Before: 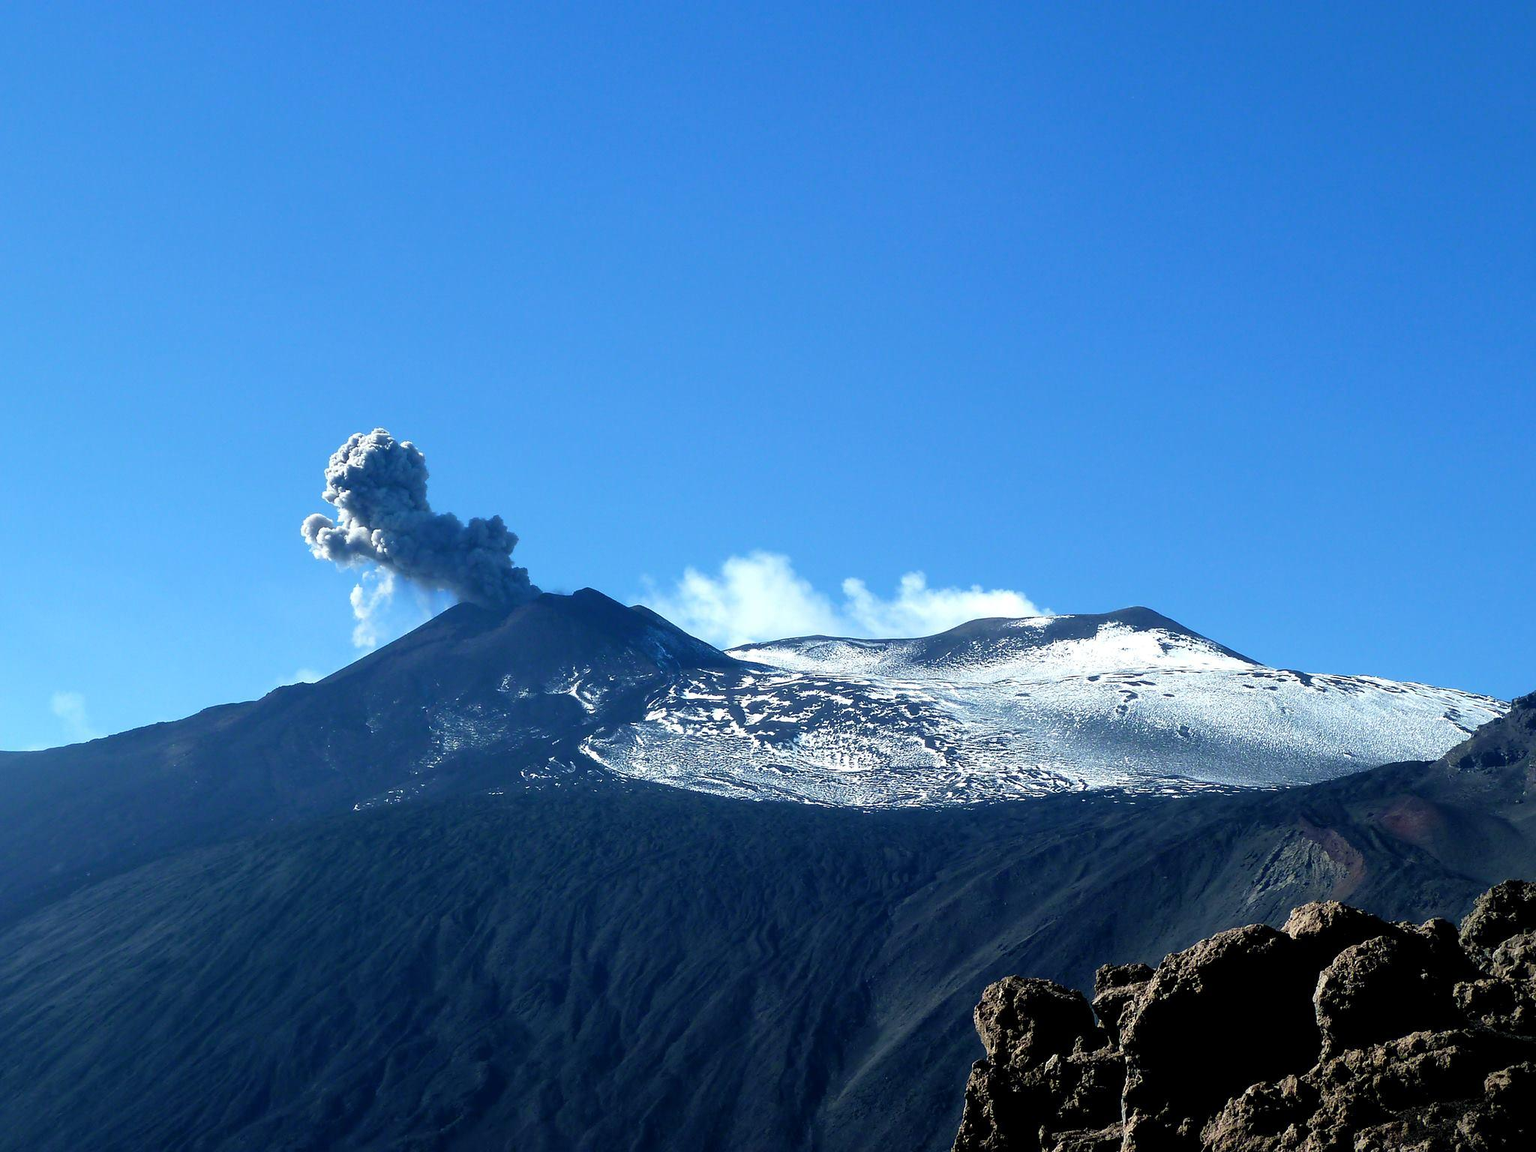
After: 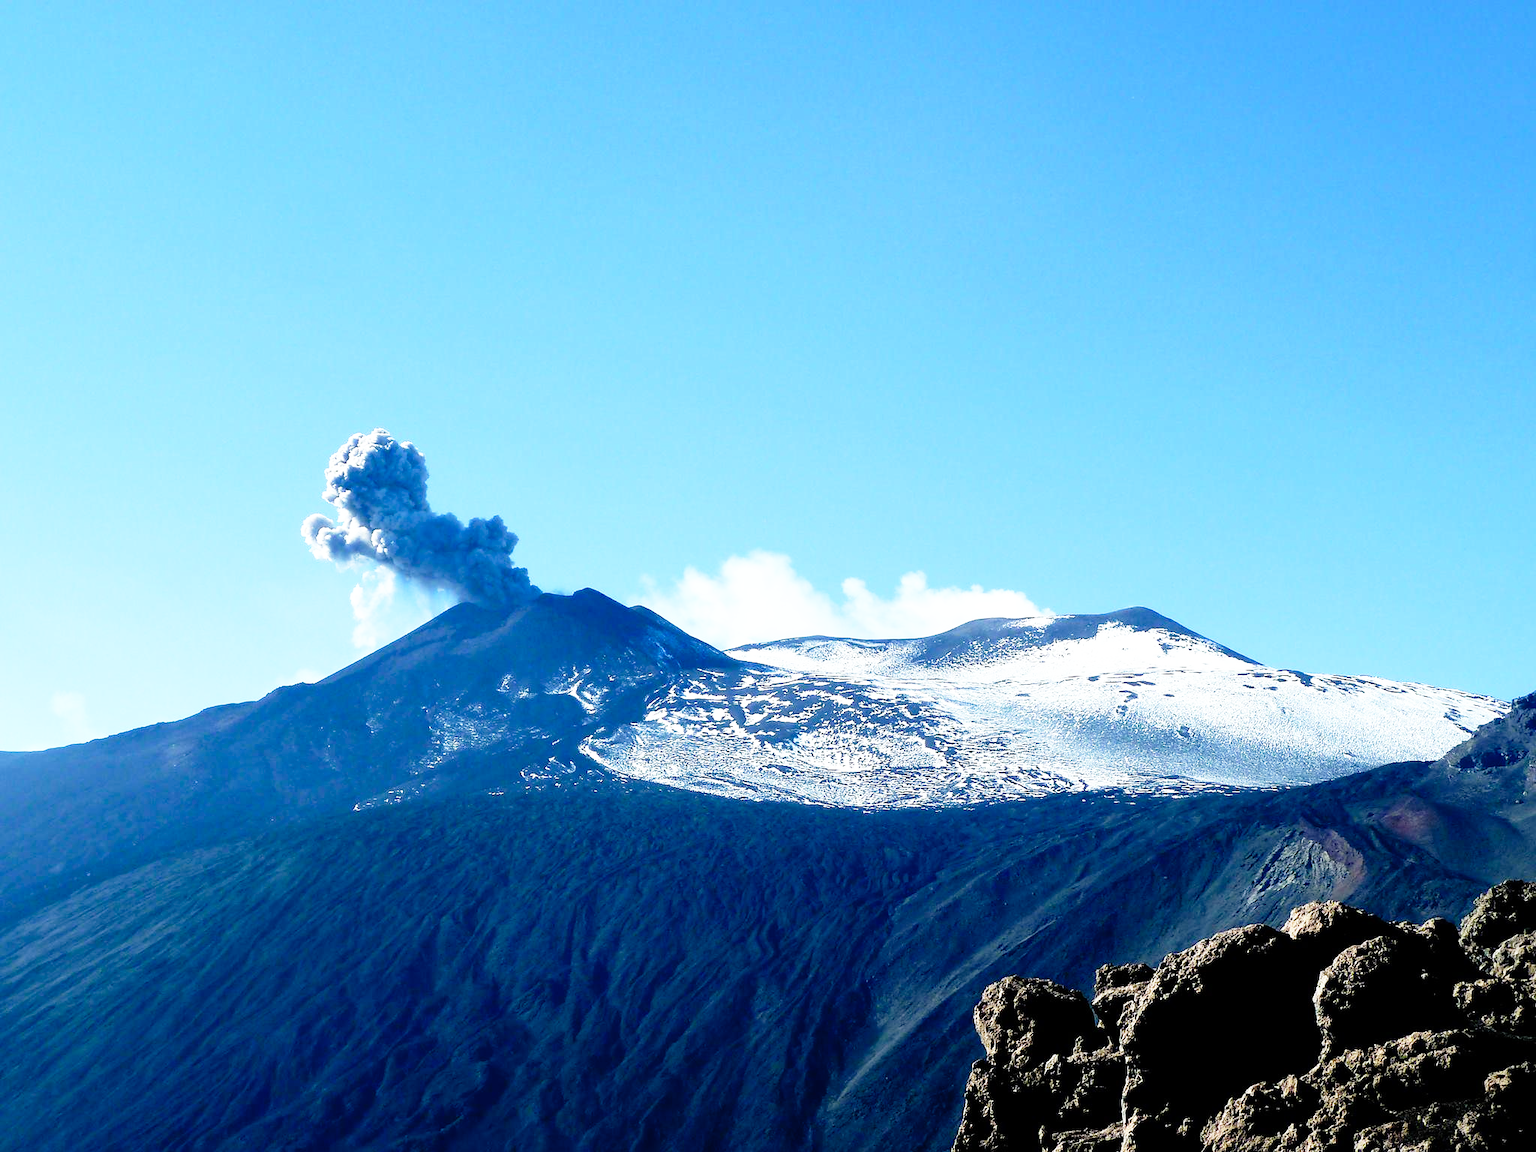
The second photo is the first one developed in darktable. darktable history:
base curve: curves: ch0 [(0, 0) (0.012, 0.01) (0.073, 0.168) (0.31, 0.711) (0.645, 0.957) (1, 1)], preserve colors none
tone equalizer: on, module defaults
